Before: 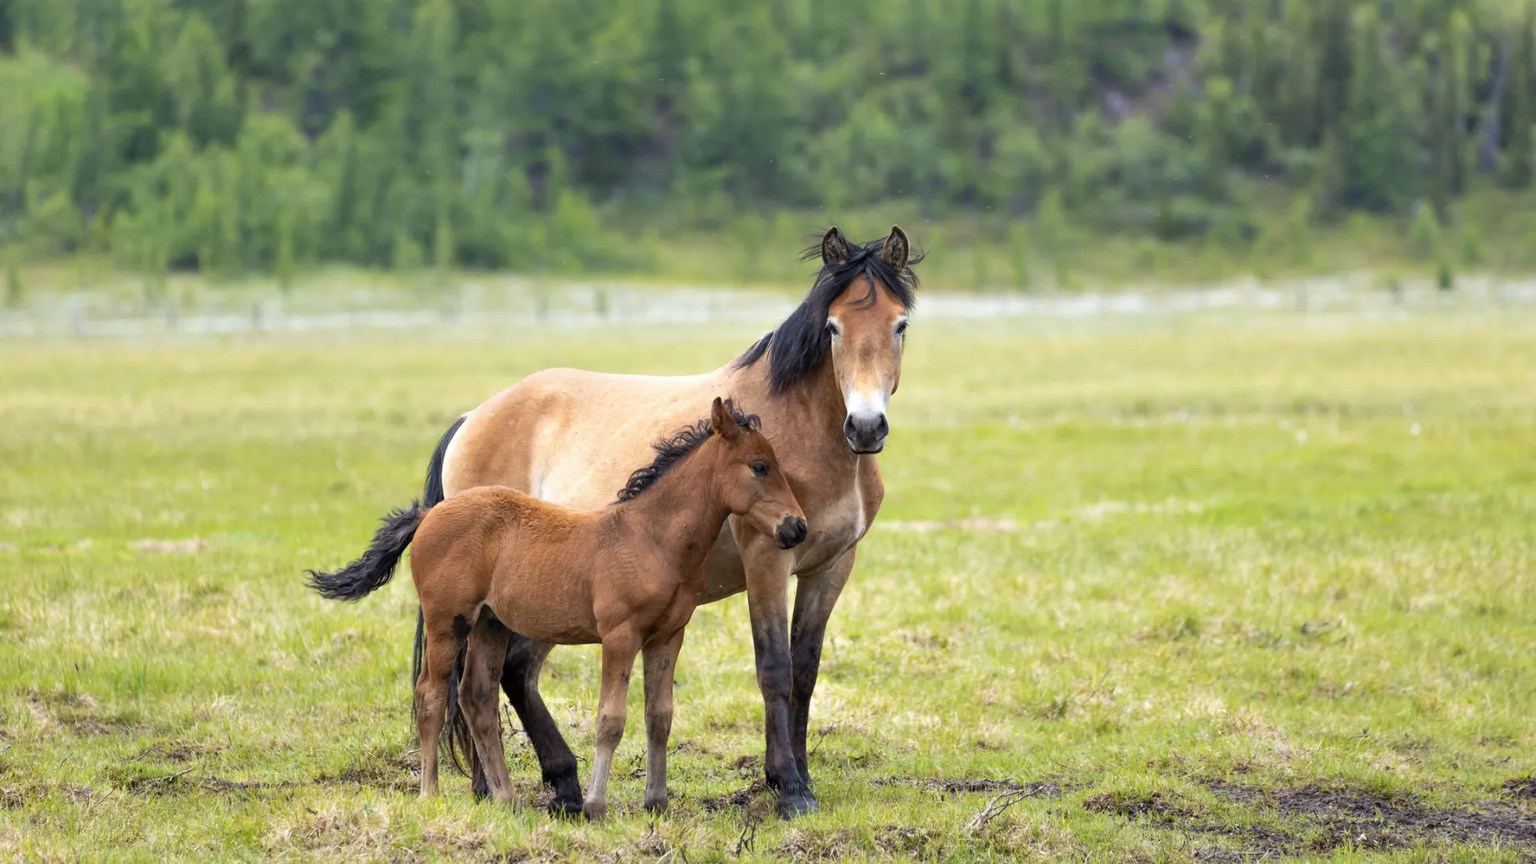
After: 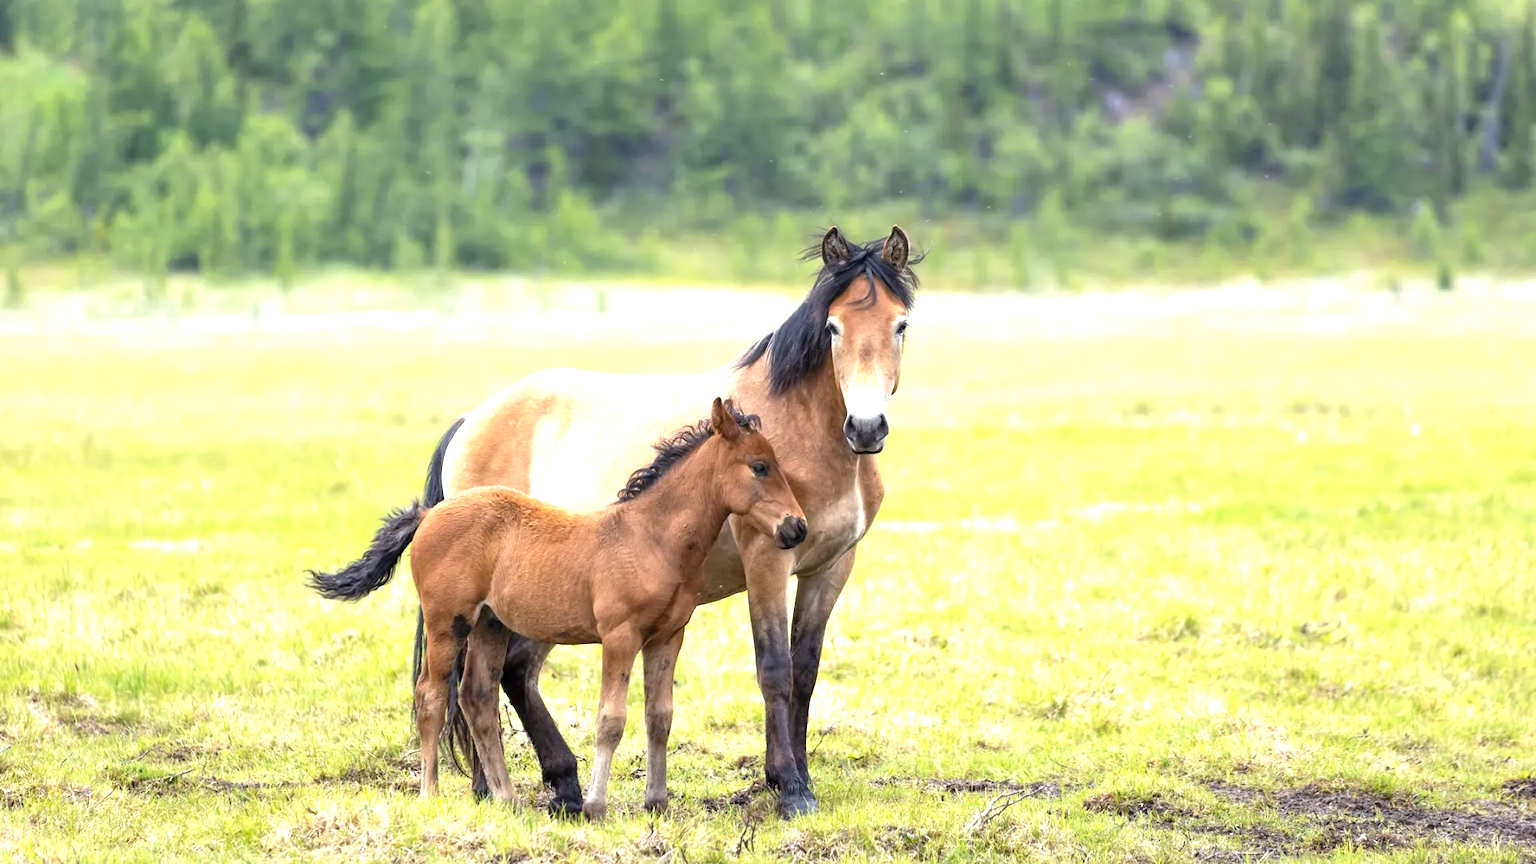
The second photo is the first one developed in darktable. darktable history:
white balance: emerald 1
exposure: exposure 0.943 EV, compensate highlight preservation false
